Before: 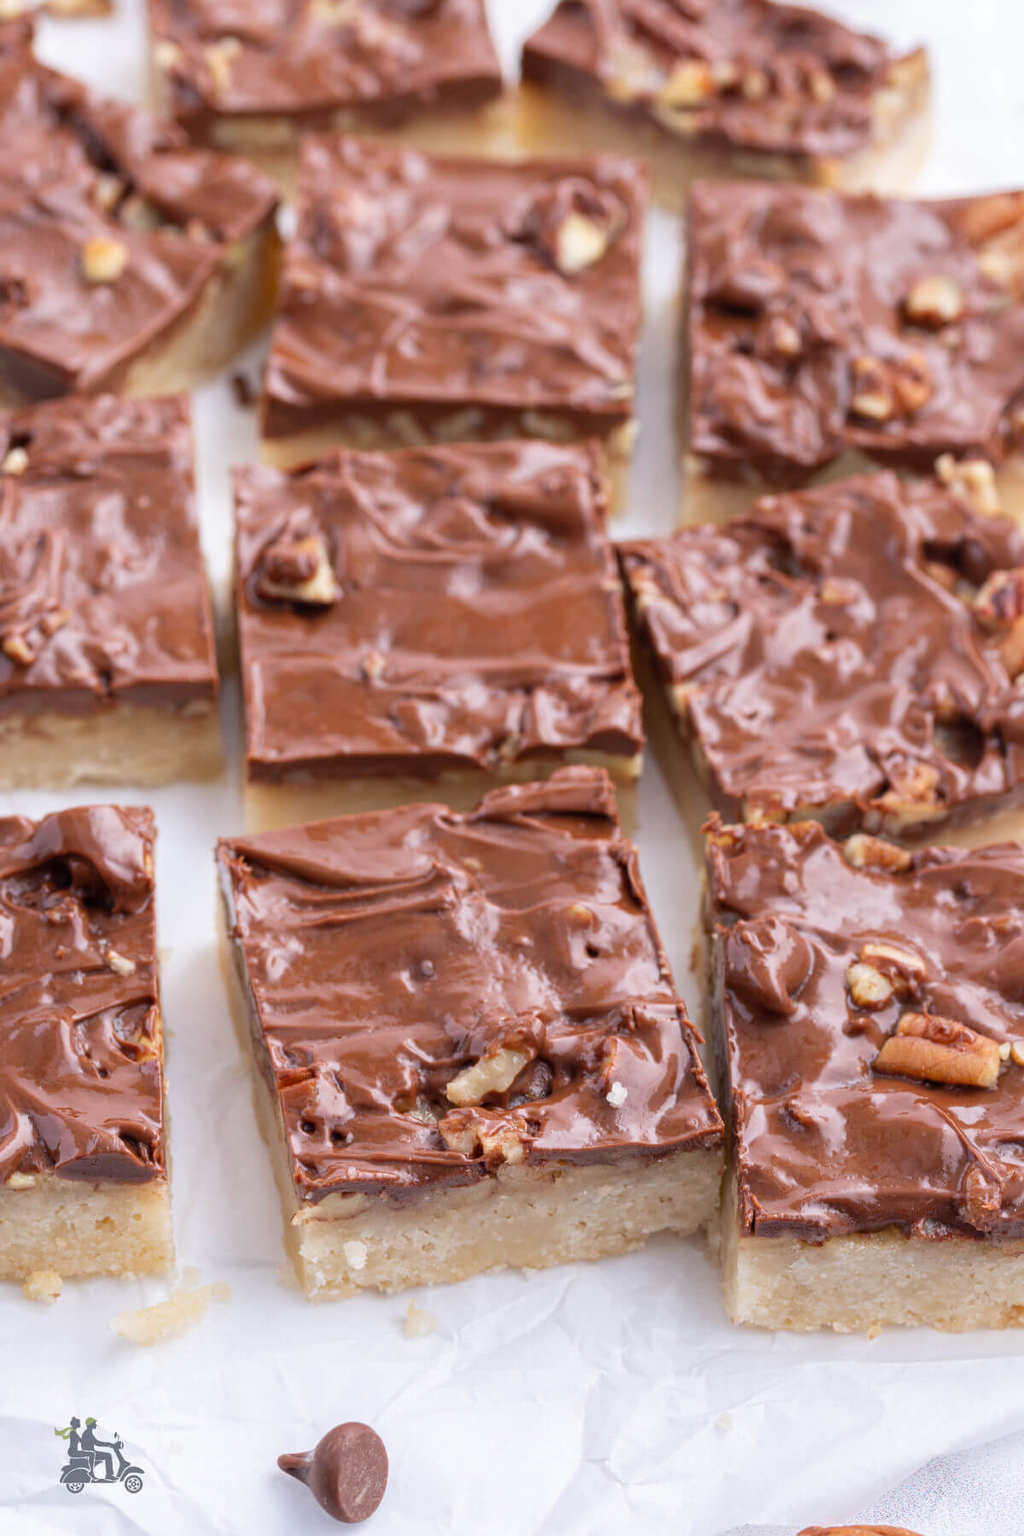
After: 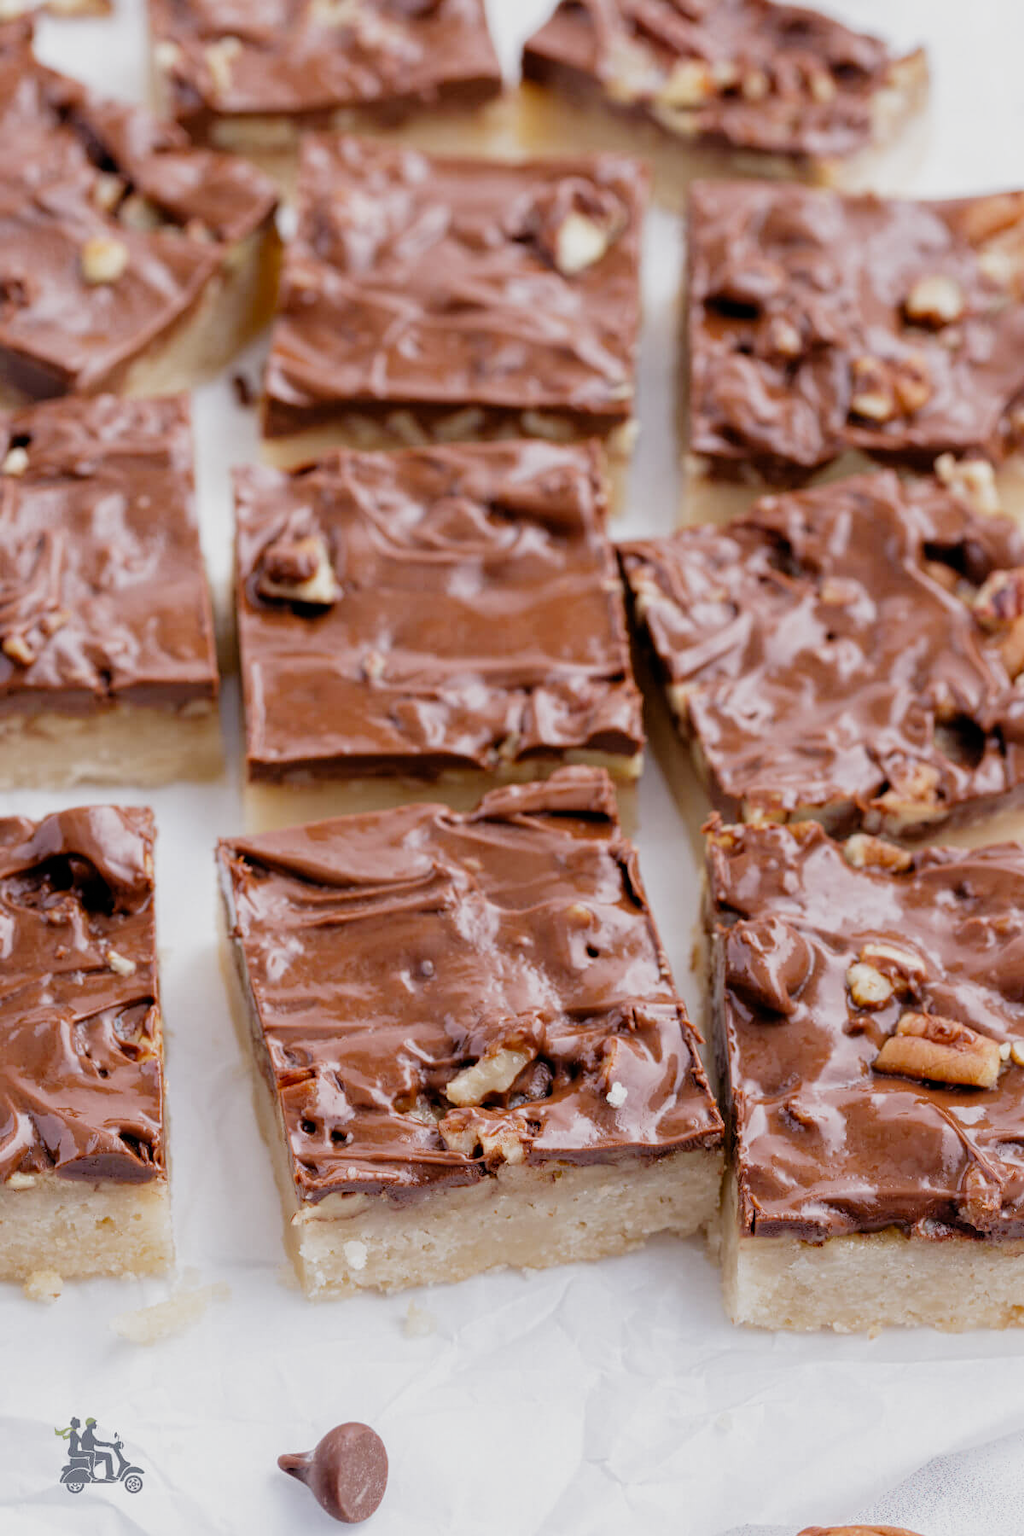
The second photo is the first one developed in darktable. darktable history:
filmic rgb: black relative exposure -5.69 EV, white relative exposure 3.39 EV, hardness 3.67, preserve chrominance no, color science v4 (2020), type of noise poissonian
